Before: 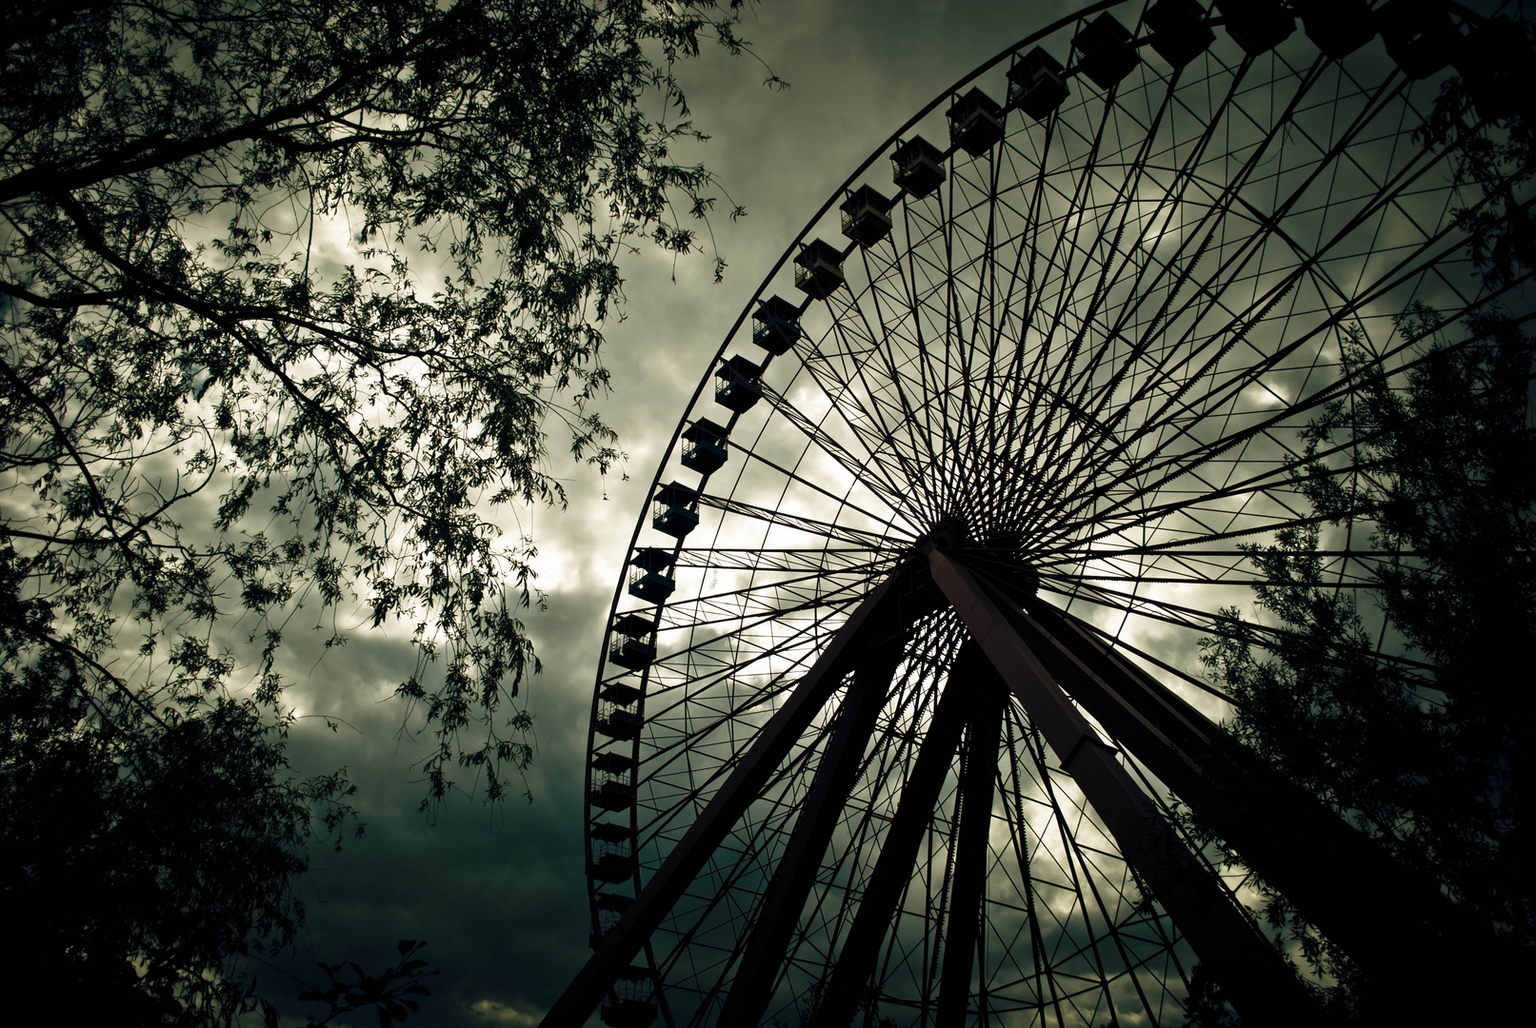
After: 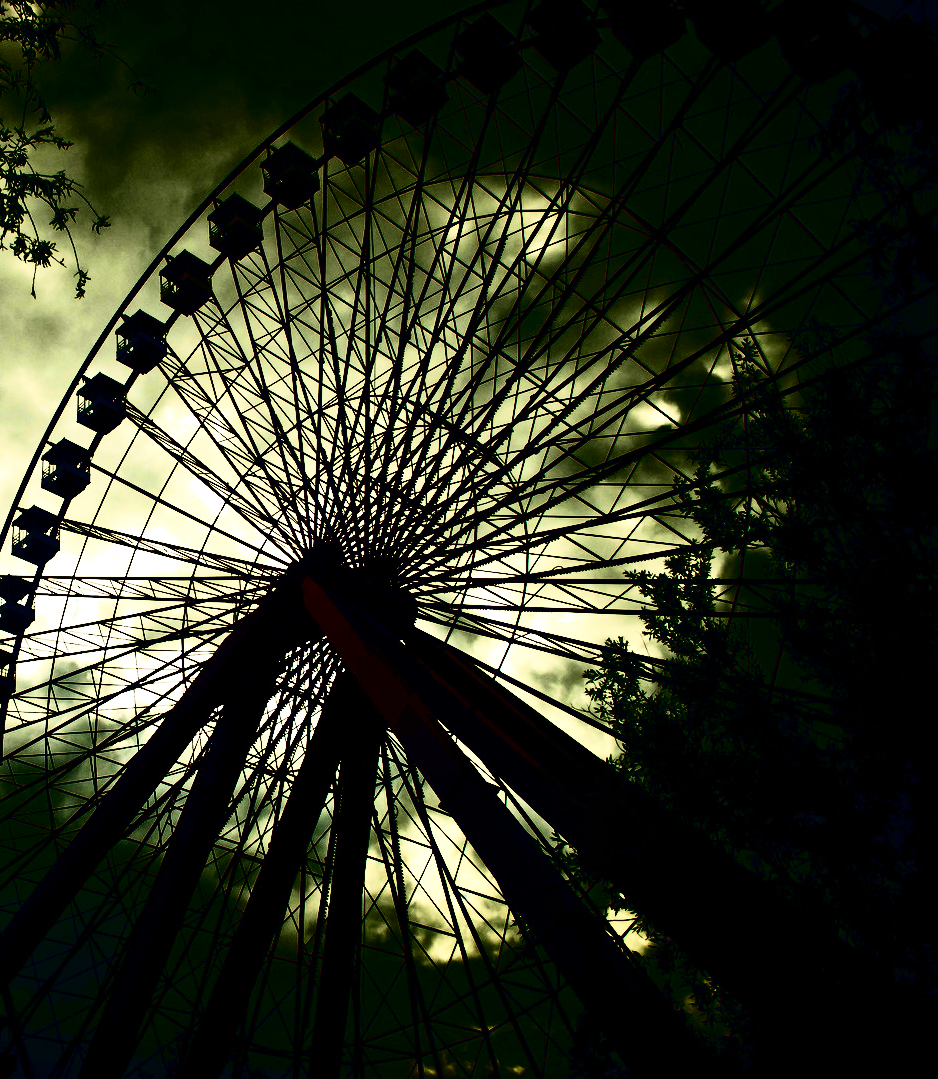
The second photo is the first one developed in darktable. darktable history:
shadows and highlights: shadows 0.433, highlights 41.71
contrast brightness saturation: contrast 0.753, brightness -0.982, saturation 0.992
exposure: exposure 0.255 EV, compensate highlight preservation false
velvia: strength 15%
crop: left 41.789%
